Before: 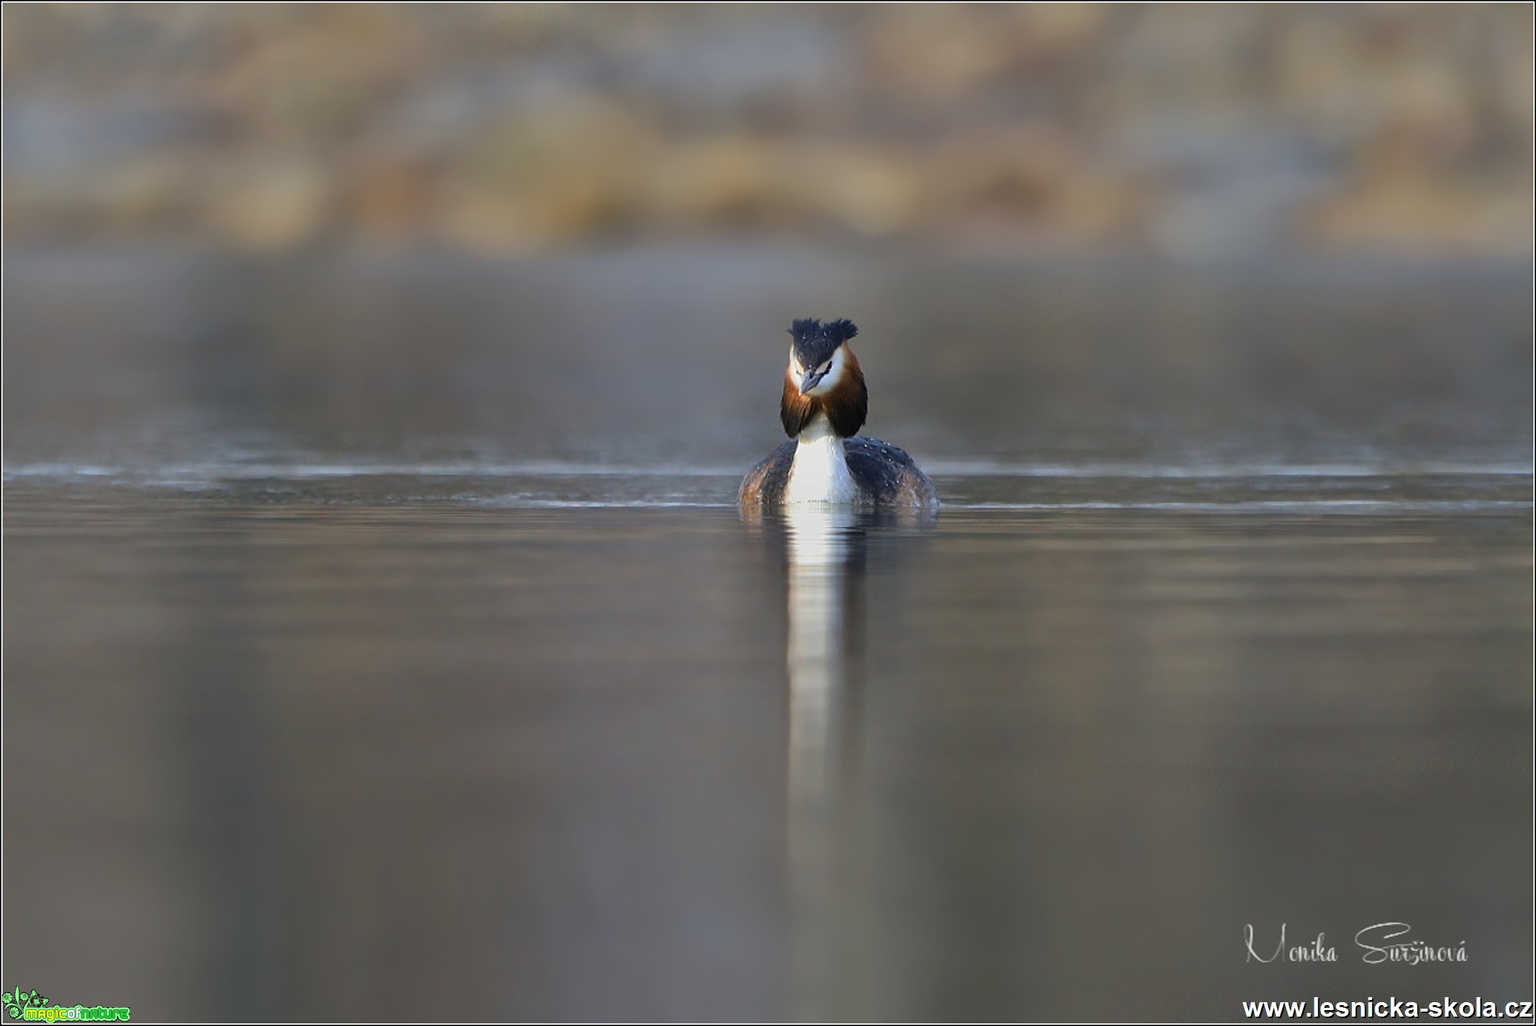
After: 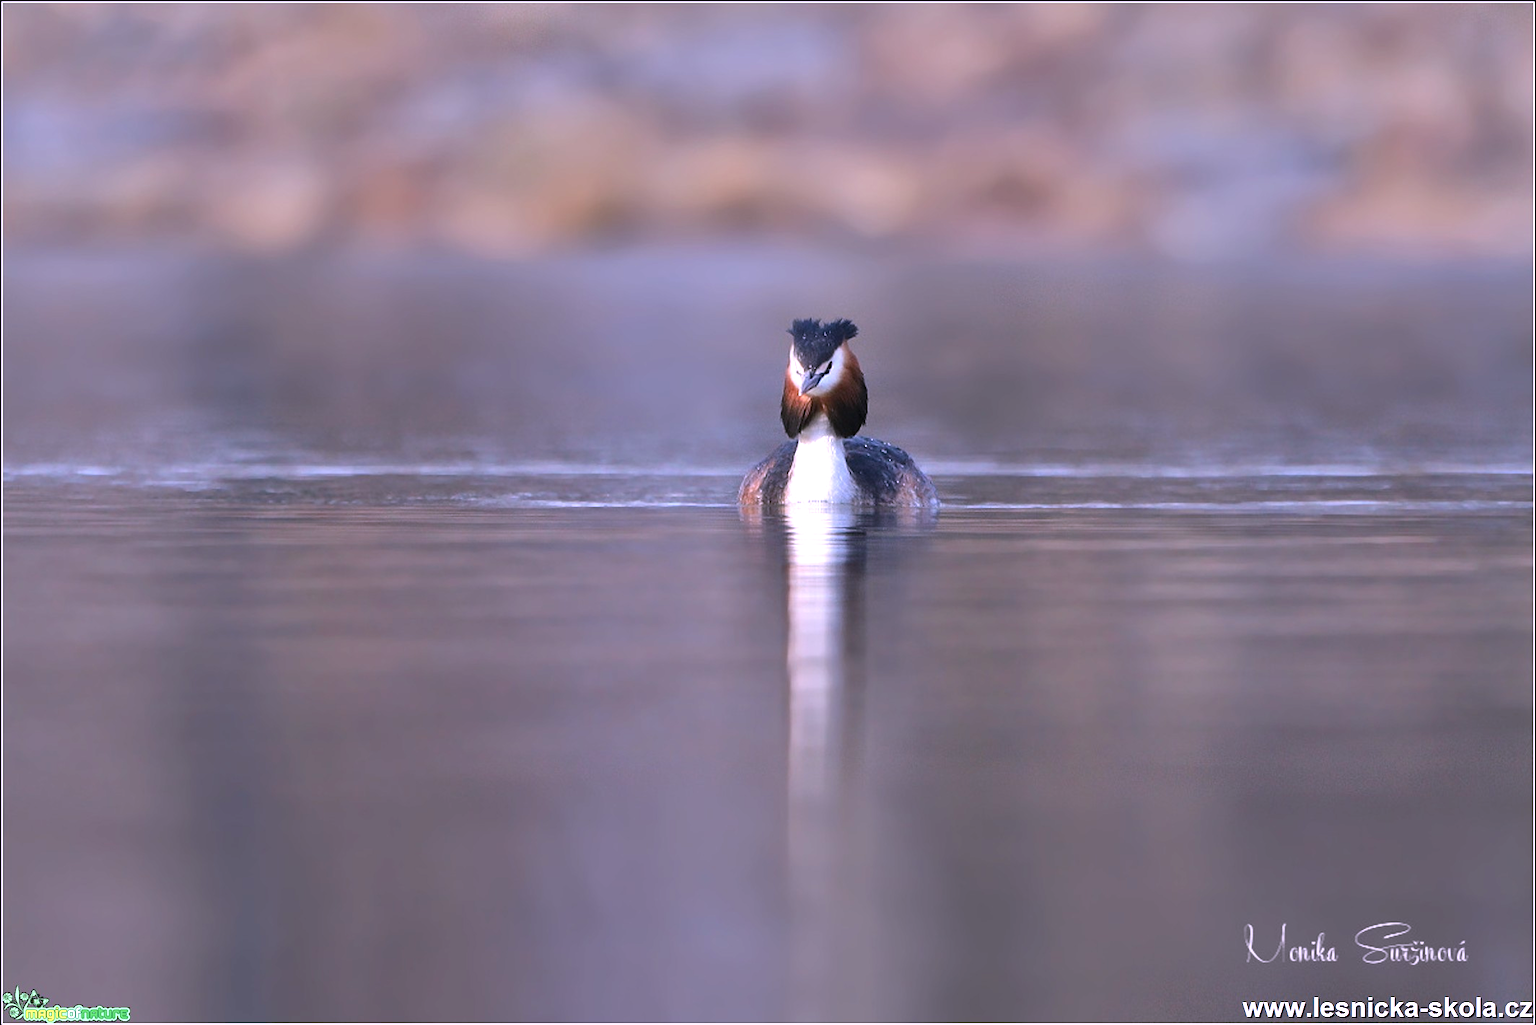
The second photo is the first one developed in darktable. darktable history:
exposure: exposure 0.61 EV, compensate highlight preservation false
color correction: highlights a* 15.18, highlights b* -25
